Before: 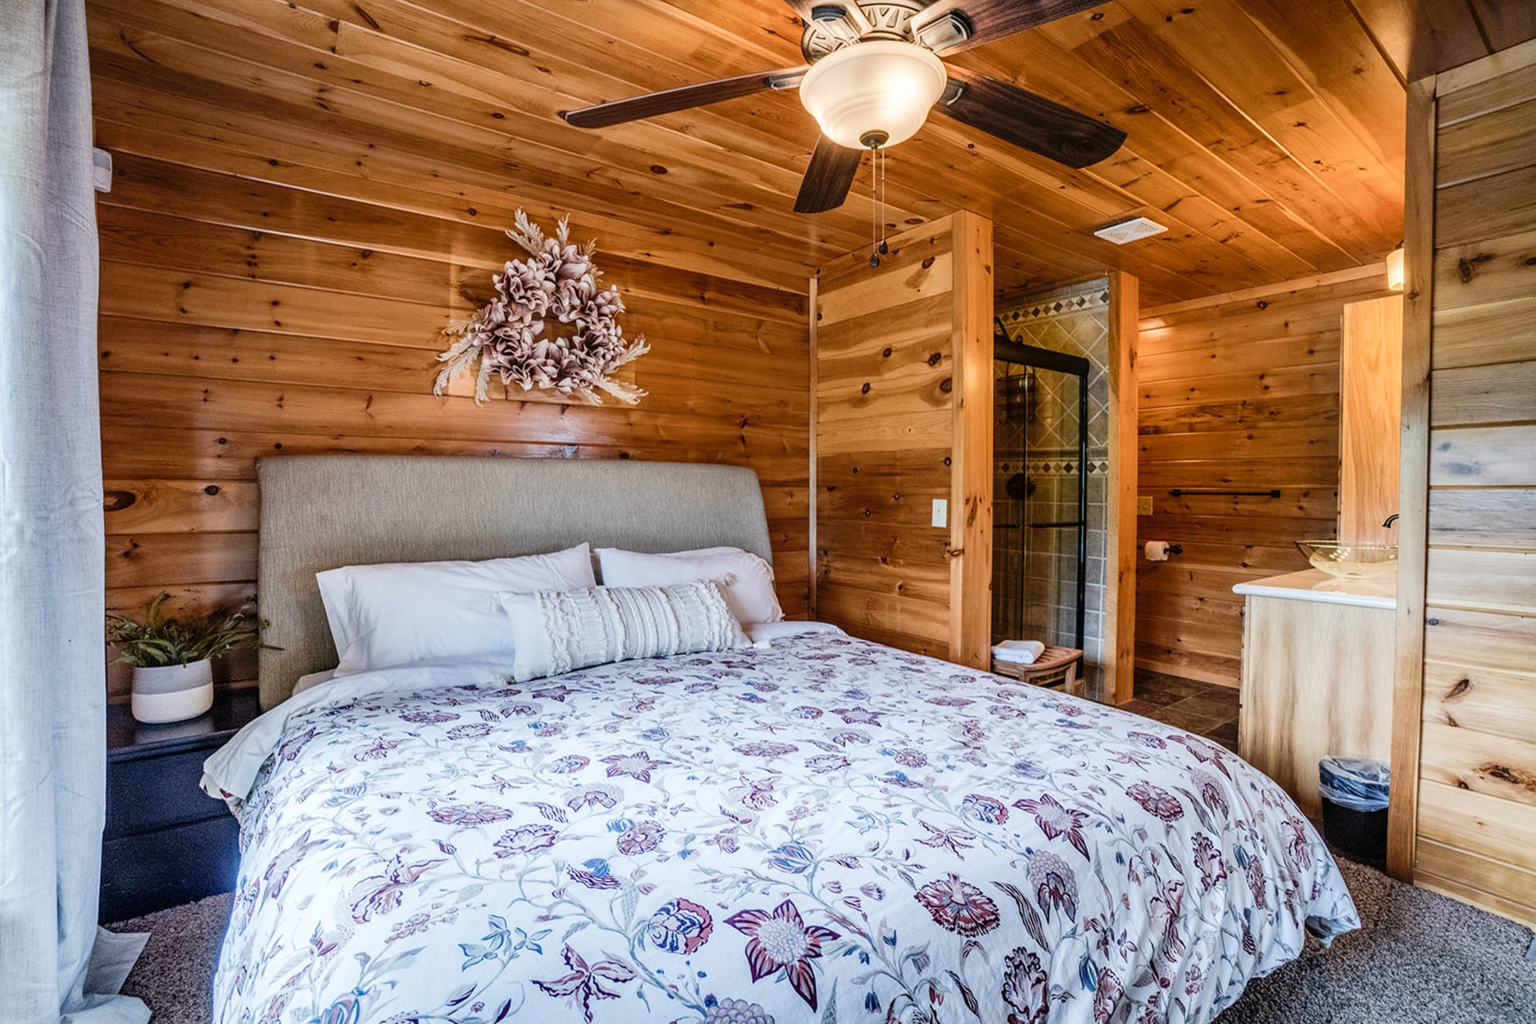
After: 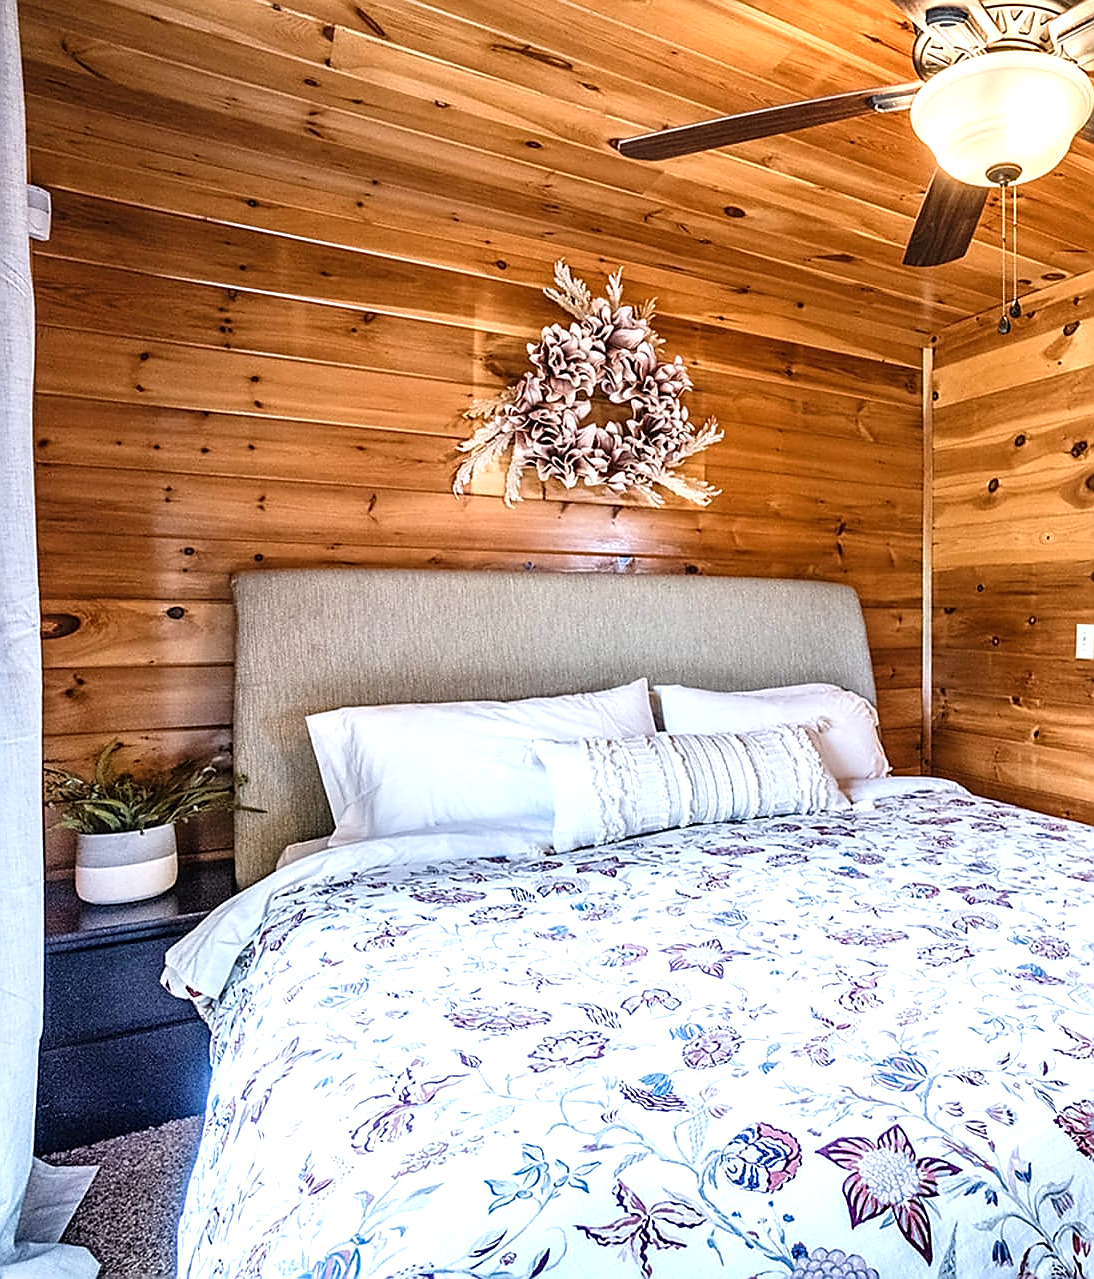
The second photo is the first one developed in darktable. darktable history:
exposure: black level correction 0, exposure 0.695 EV, compensate exposure bias true, compensate highlight preservation false
sharpen: radius 1.411, amount 1.234, threshold 0.78
crop: left 4.669%, right 38.317%
